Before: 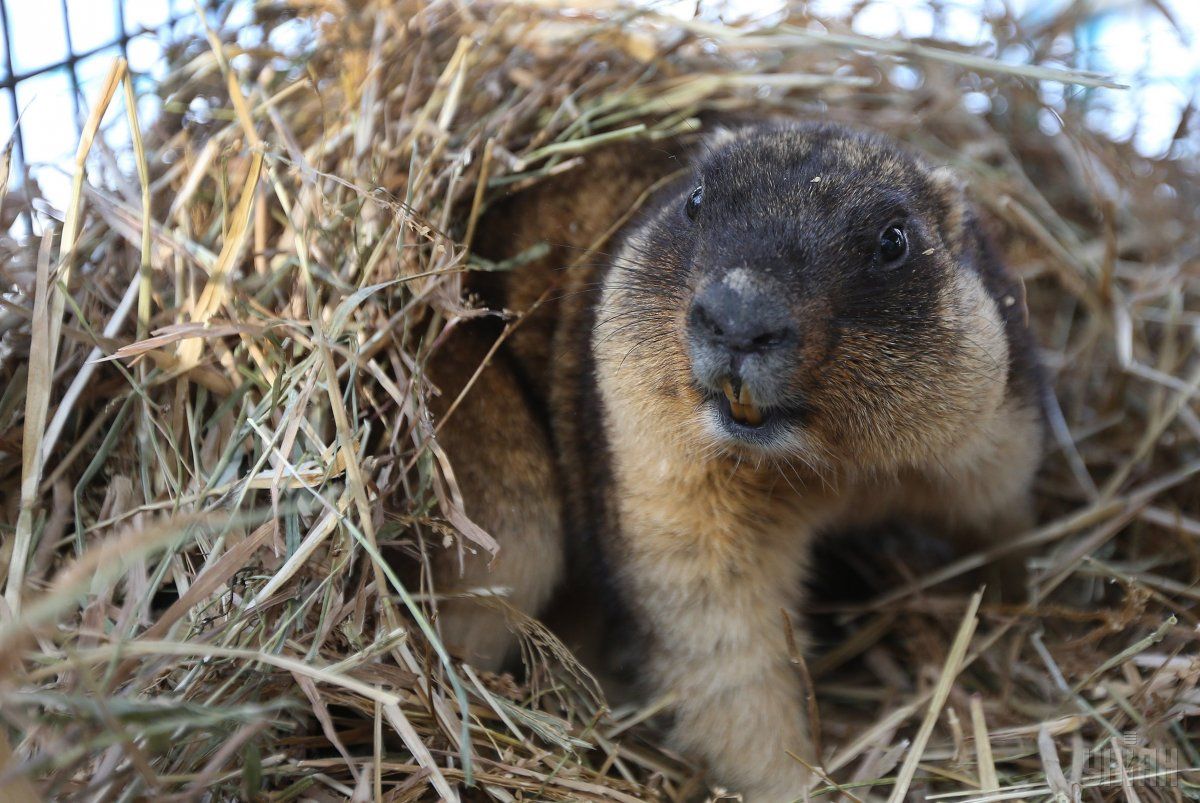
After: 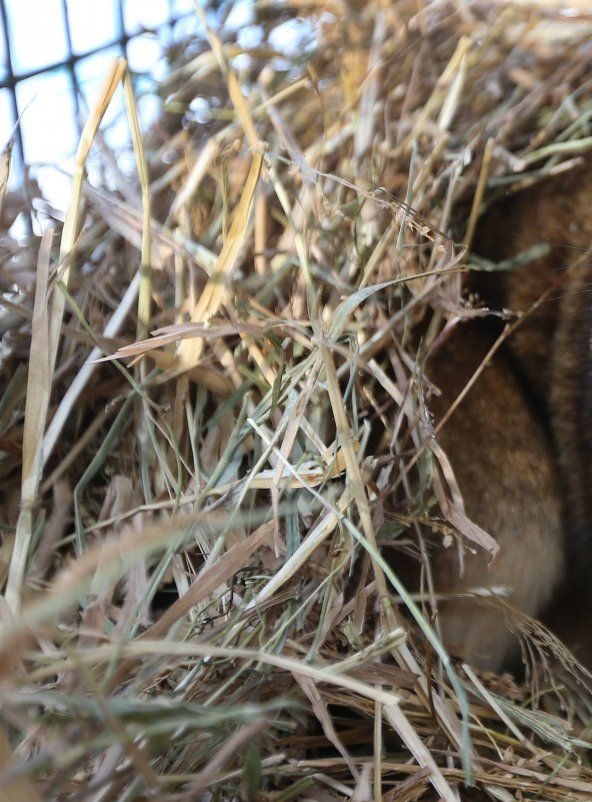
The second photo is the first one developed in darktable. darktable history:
crop and rotate: left 0.027%, top 0%, right 50.589%
